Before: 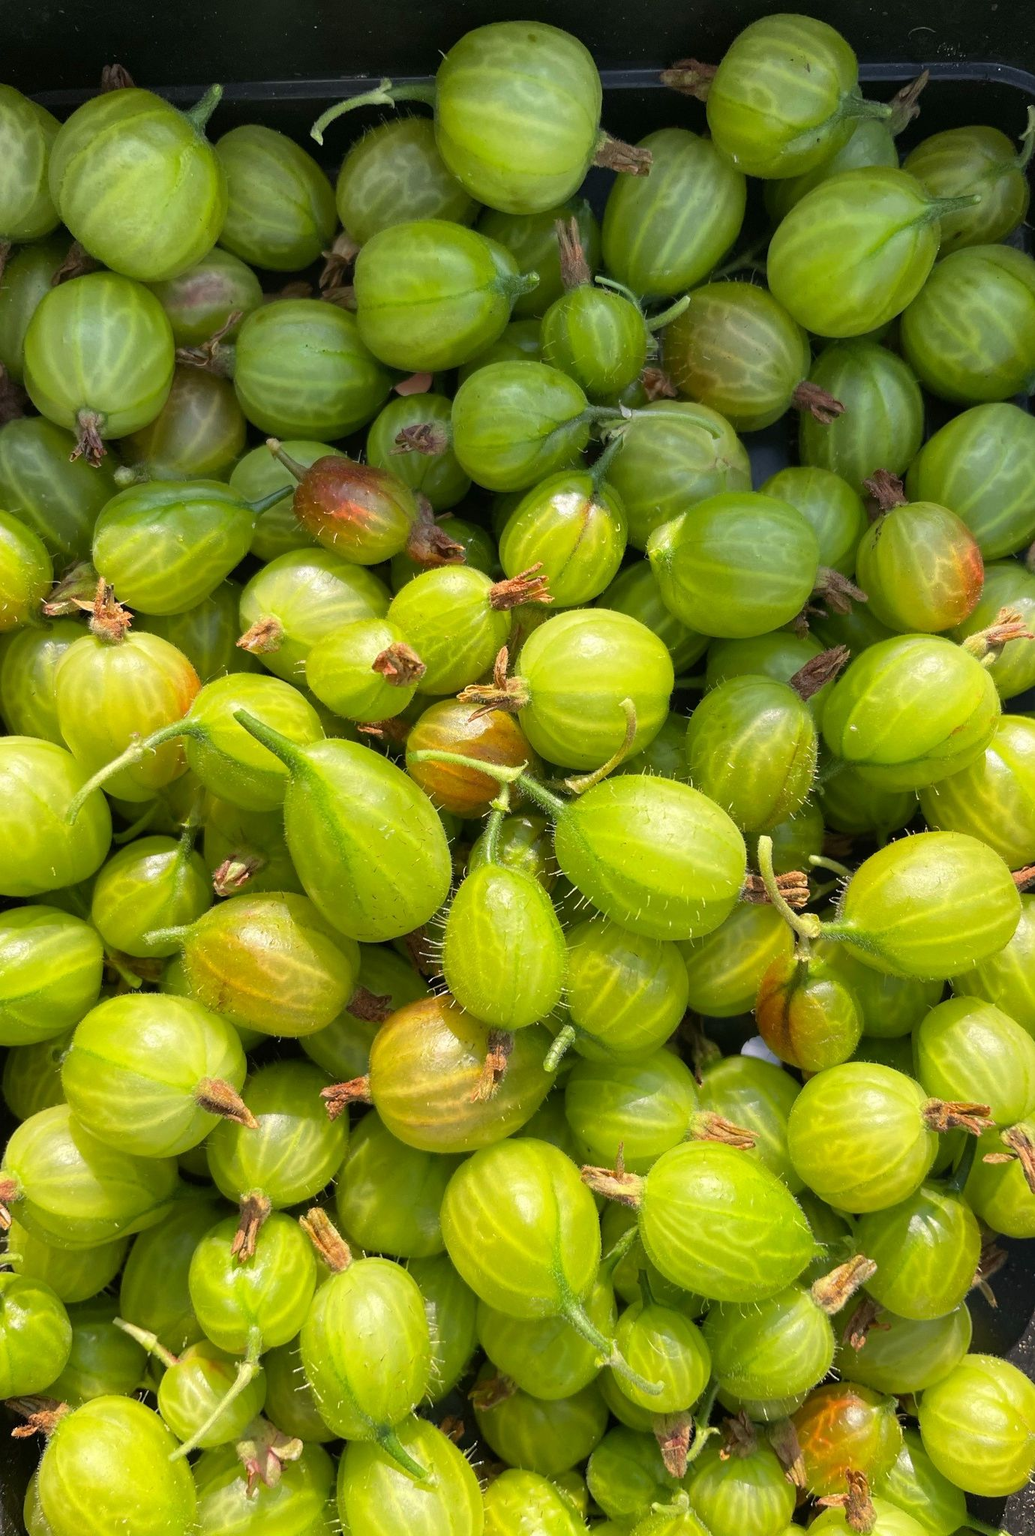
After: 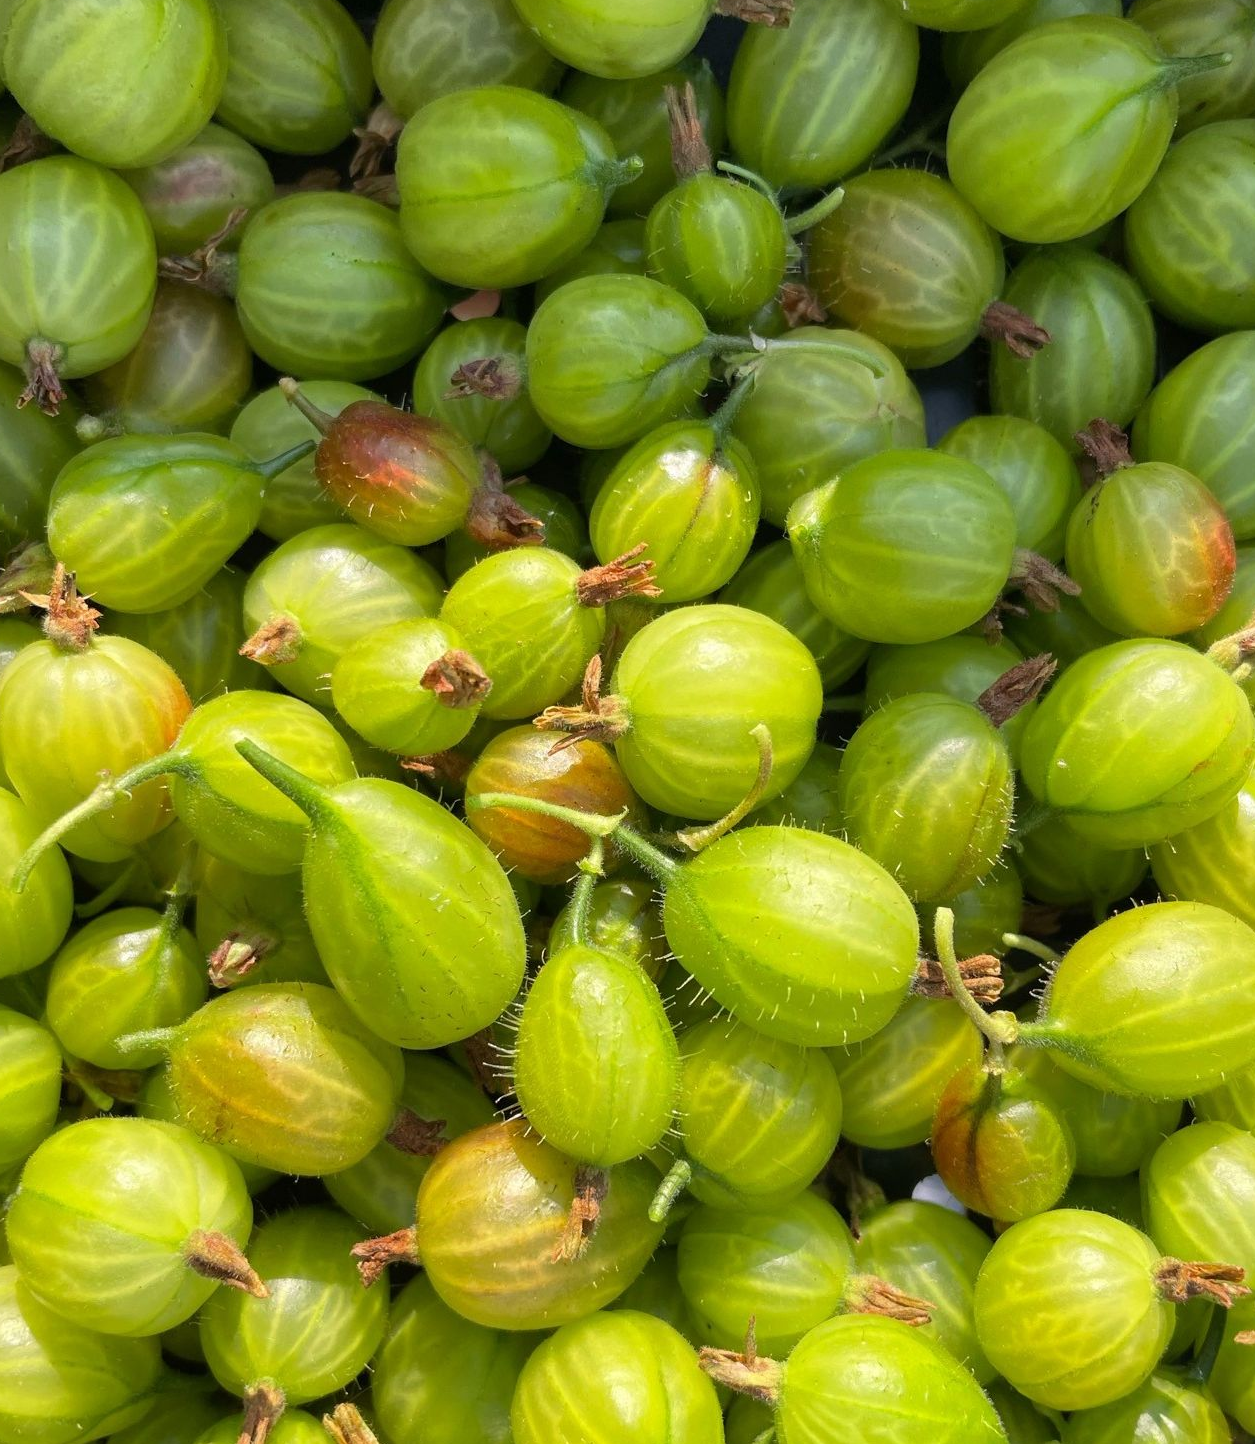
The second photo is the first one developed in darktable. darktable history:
crop: left 5.533%, top 10.123%, right 3.514%, bottom 19.364%
